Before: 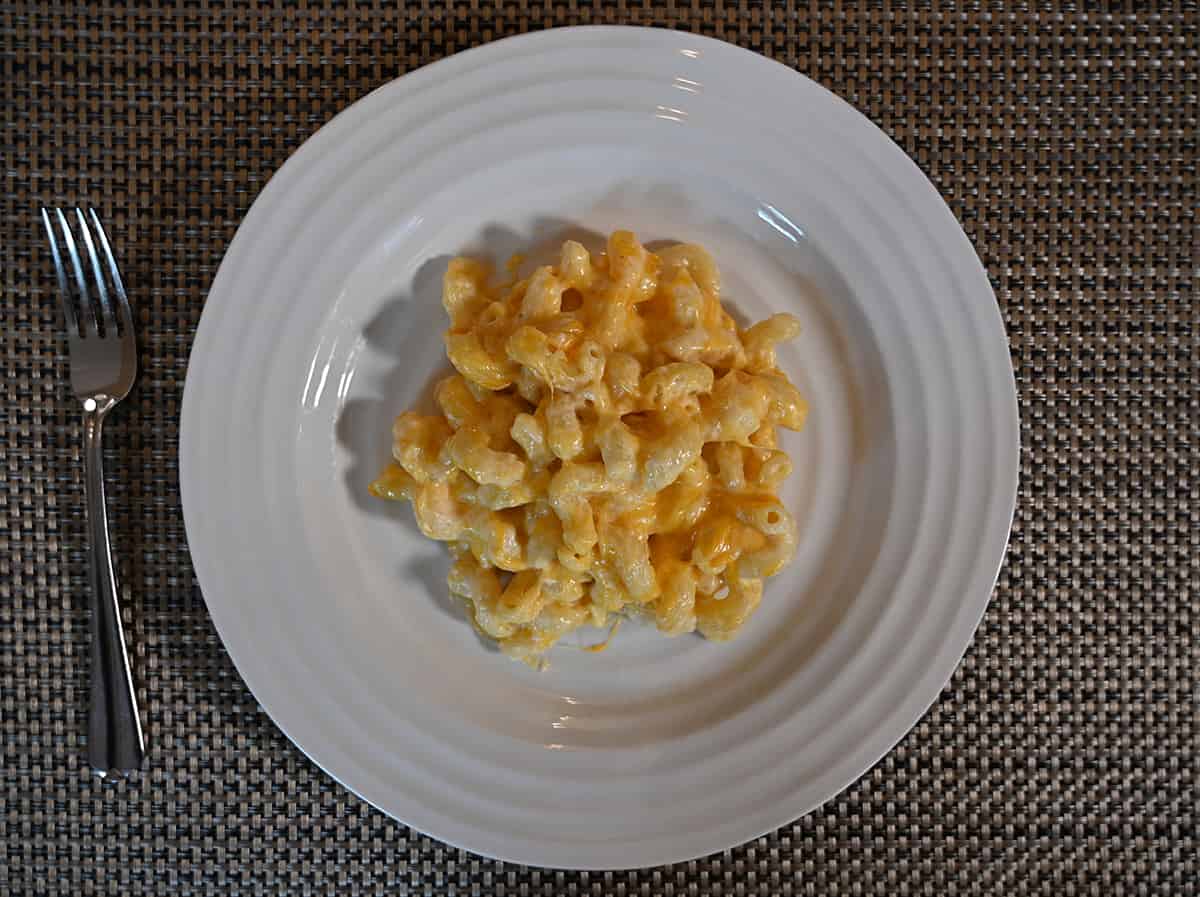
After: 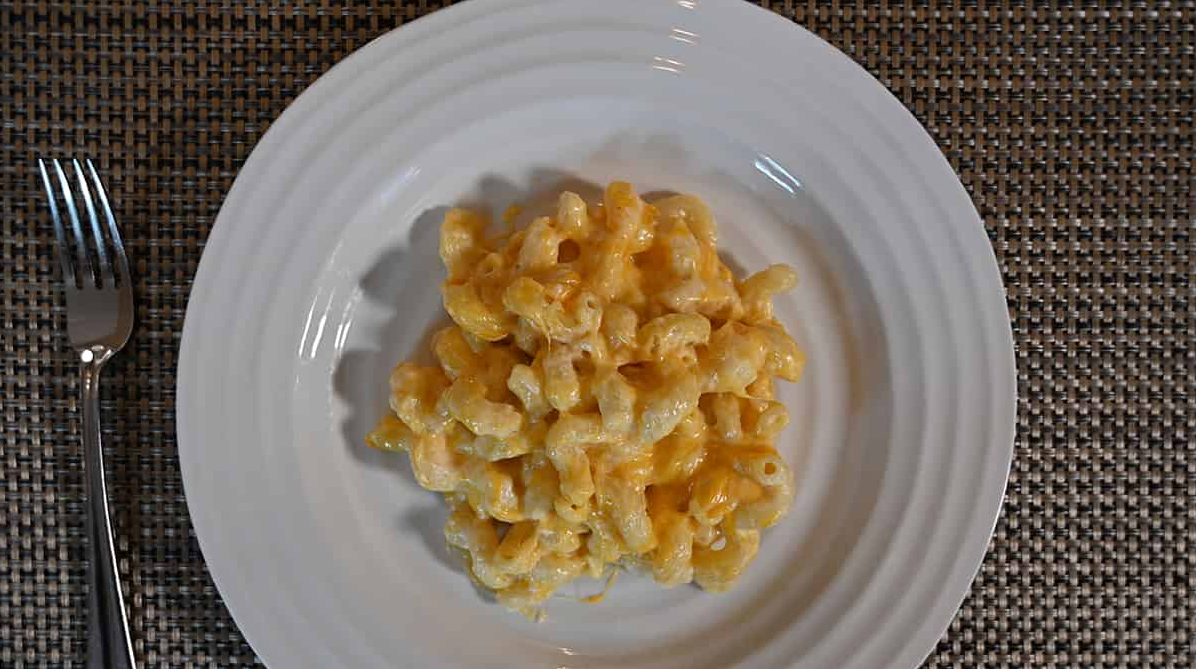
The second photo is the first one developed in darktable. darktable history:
crop: left 0.265%, top 5.508%, bottom 19.836%
